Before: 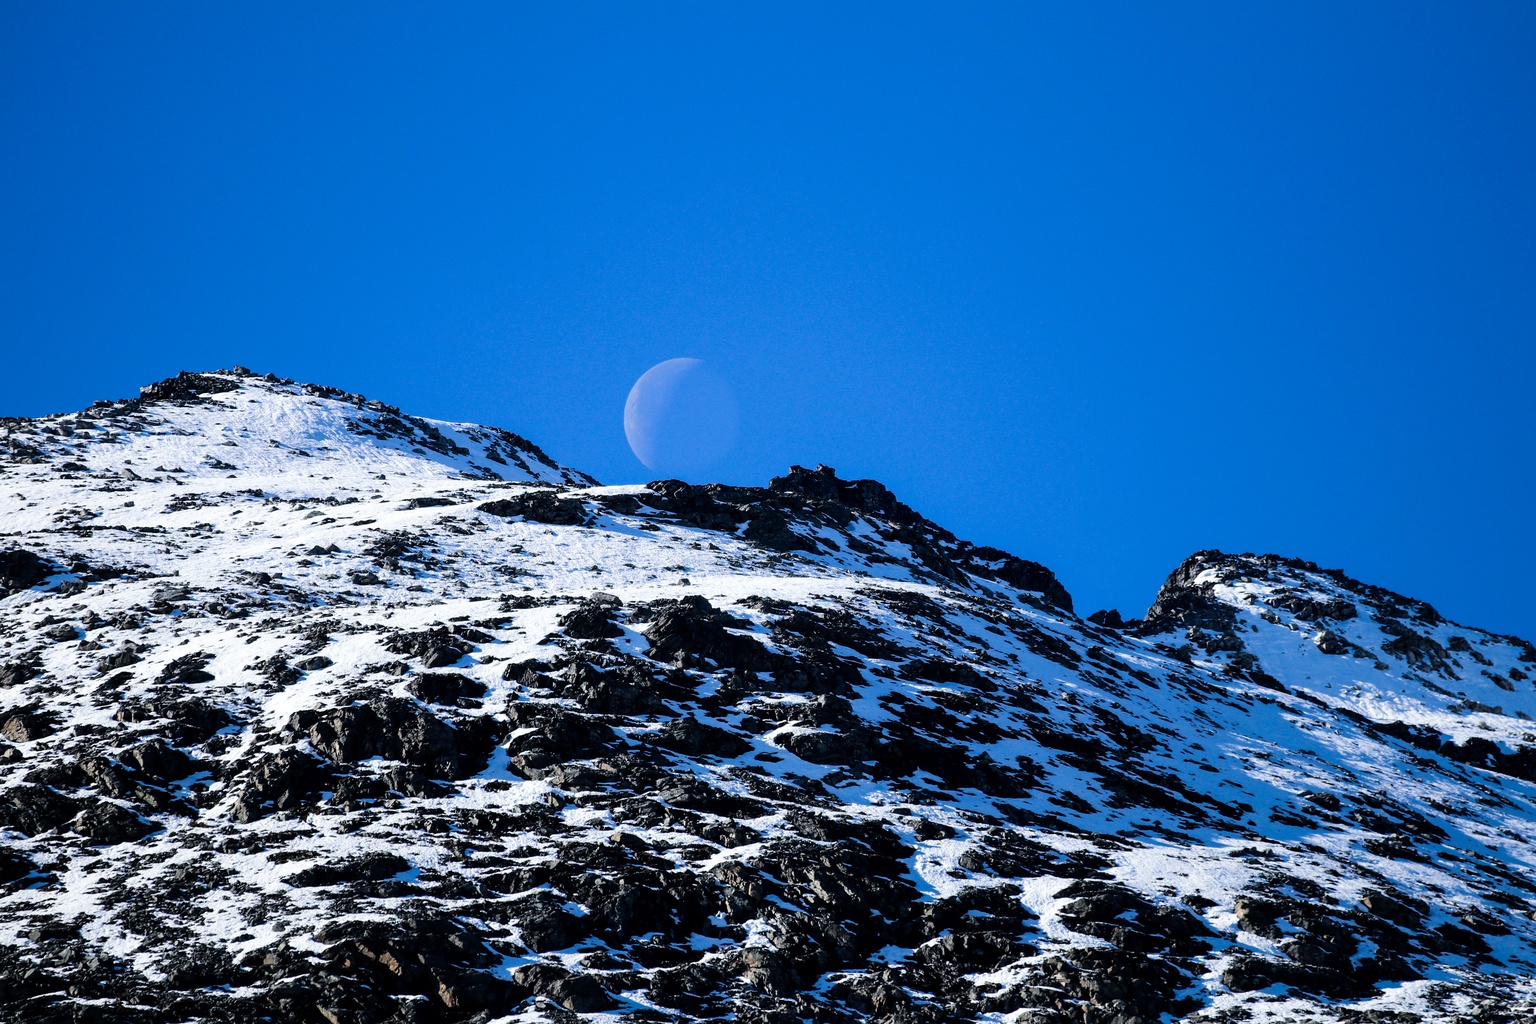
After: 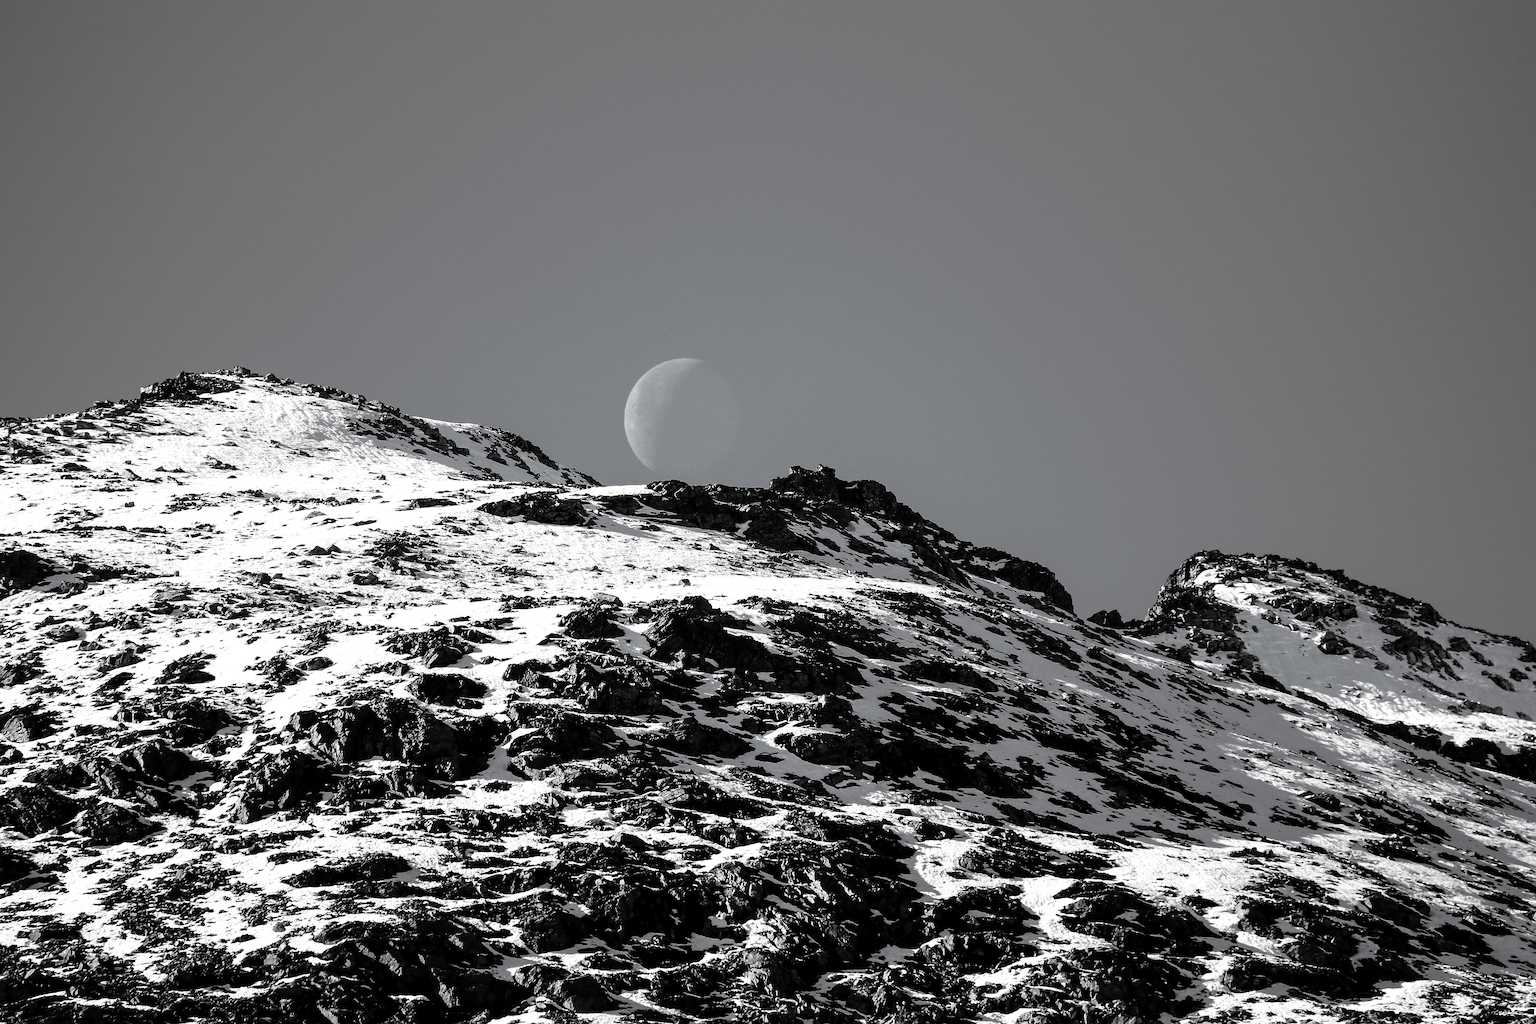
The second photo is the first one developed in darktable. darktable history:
local contrast: highlights 102%, shadows 98%, detail 119%, midtone range 0.2
sharpen: on, module defaults
contrast brightness saturation: contrast 0.198, brightness 0.15, saturation 0.149
color zones: curves: ch0 [(0, 0.487) (0.241, 0.395) (0.434, 0.373) (0.658, 0.412) (0.838, 0.487)]; ch1 [(0, 0) (0.053, 0.053) (0.211, 0.202) (0.579, 0.259) (0.781, 0.241)], mix 101.94%
tone equalizer: -8 EV -0.411 EV, -7 EV -0.382 EV, -6 EV -0.356 EV, -5 EV -0.226 EV, -3 EV 0.191 EV, -2 EV 0.31 EV, -1 EV 0.38 EV, +0 EV 0.427 EV
velvia: on, module defaults
